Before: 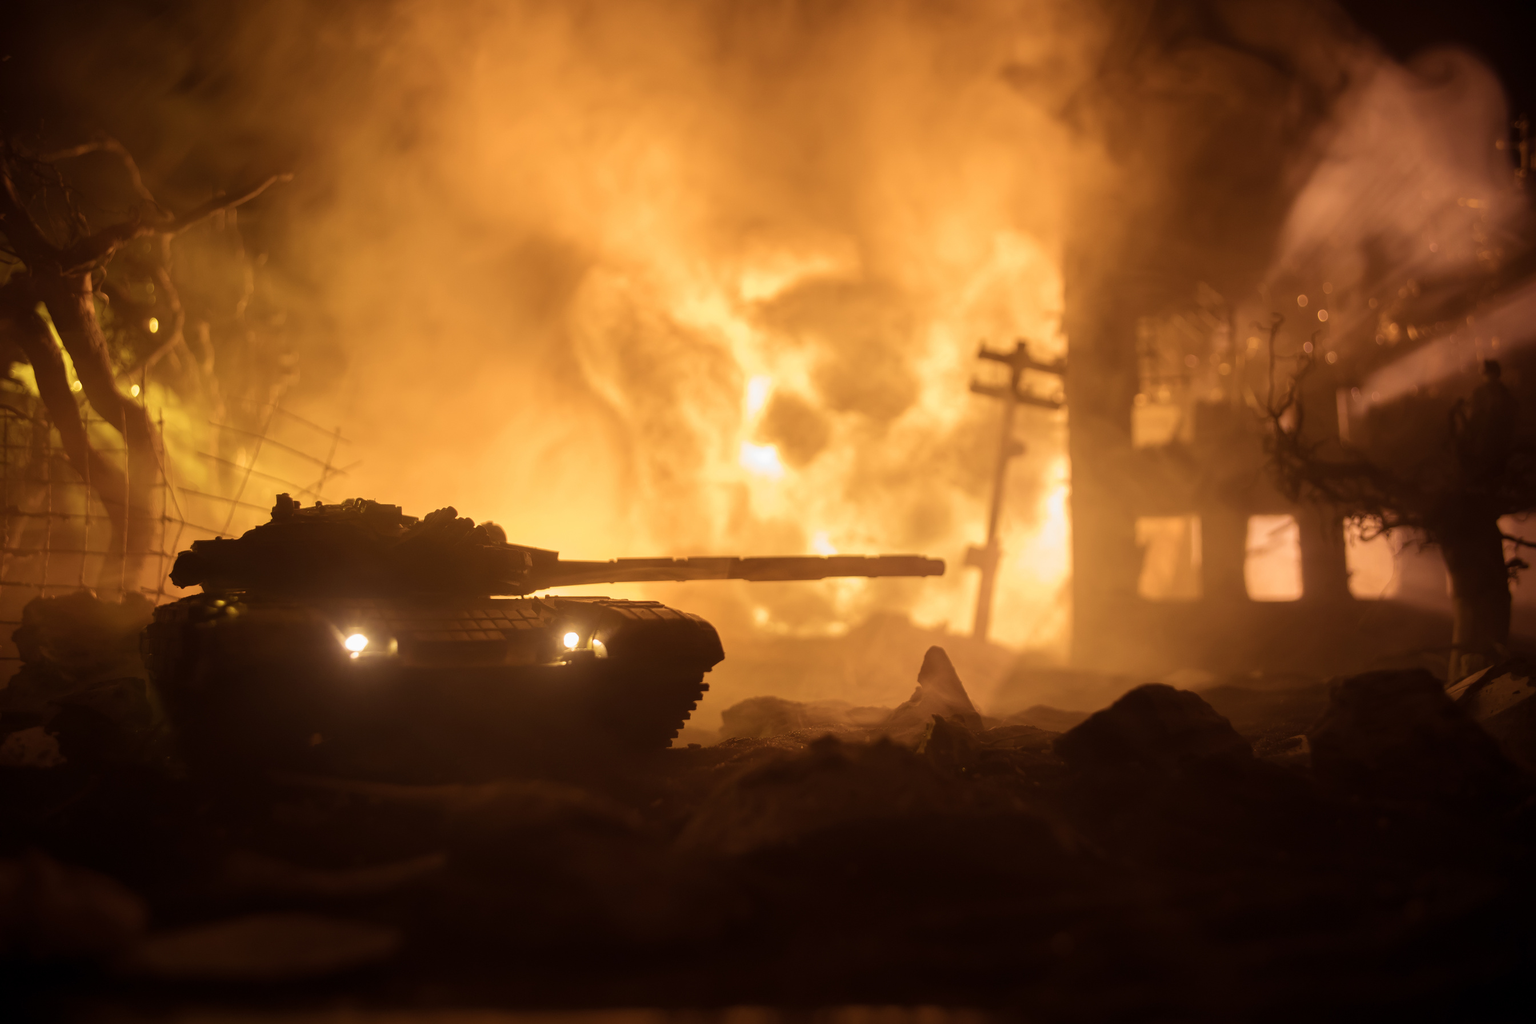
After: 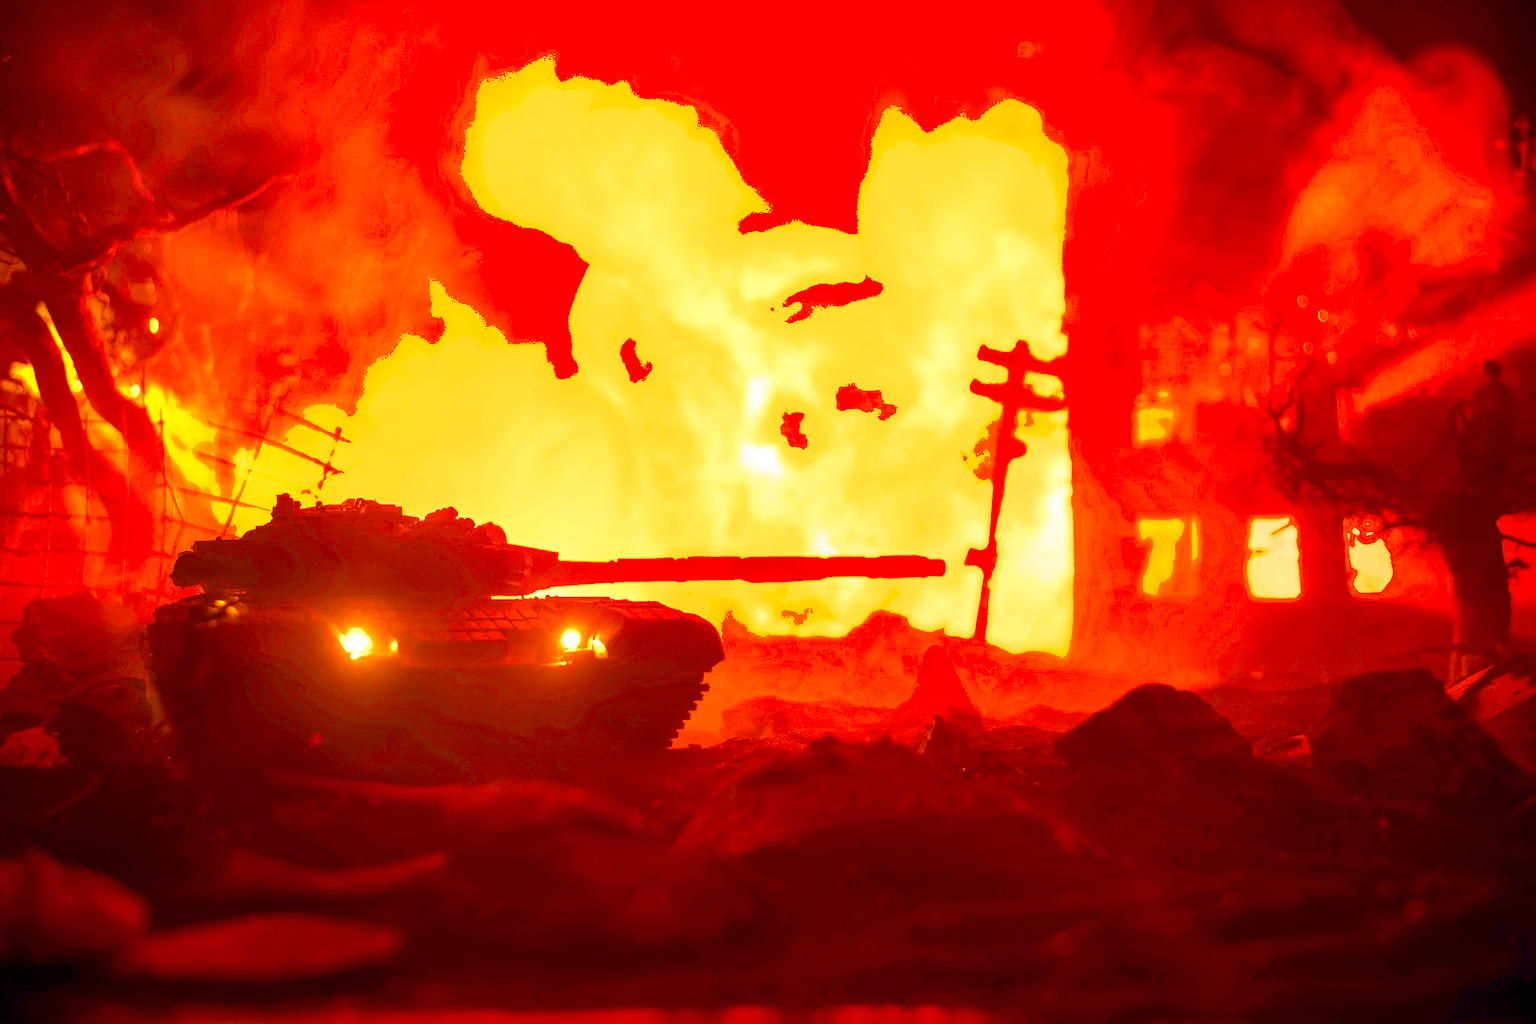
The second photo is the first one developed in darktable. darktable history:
exposure: black level correction 0, exposure 1.45 EV, compensate exposure bias true, compensate highlight preservation false
local contrast: on, module defaults
contrast brightness saturation: contrast 0.04, saturation 0.16
color correction: saturation 2.15
shadows and highlights: on, module defaults
